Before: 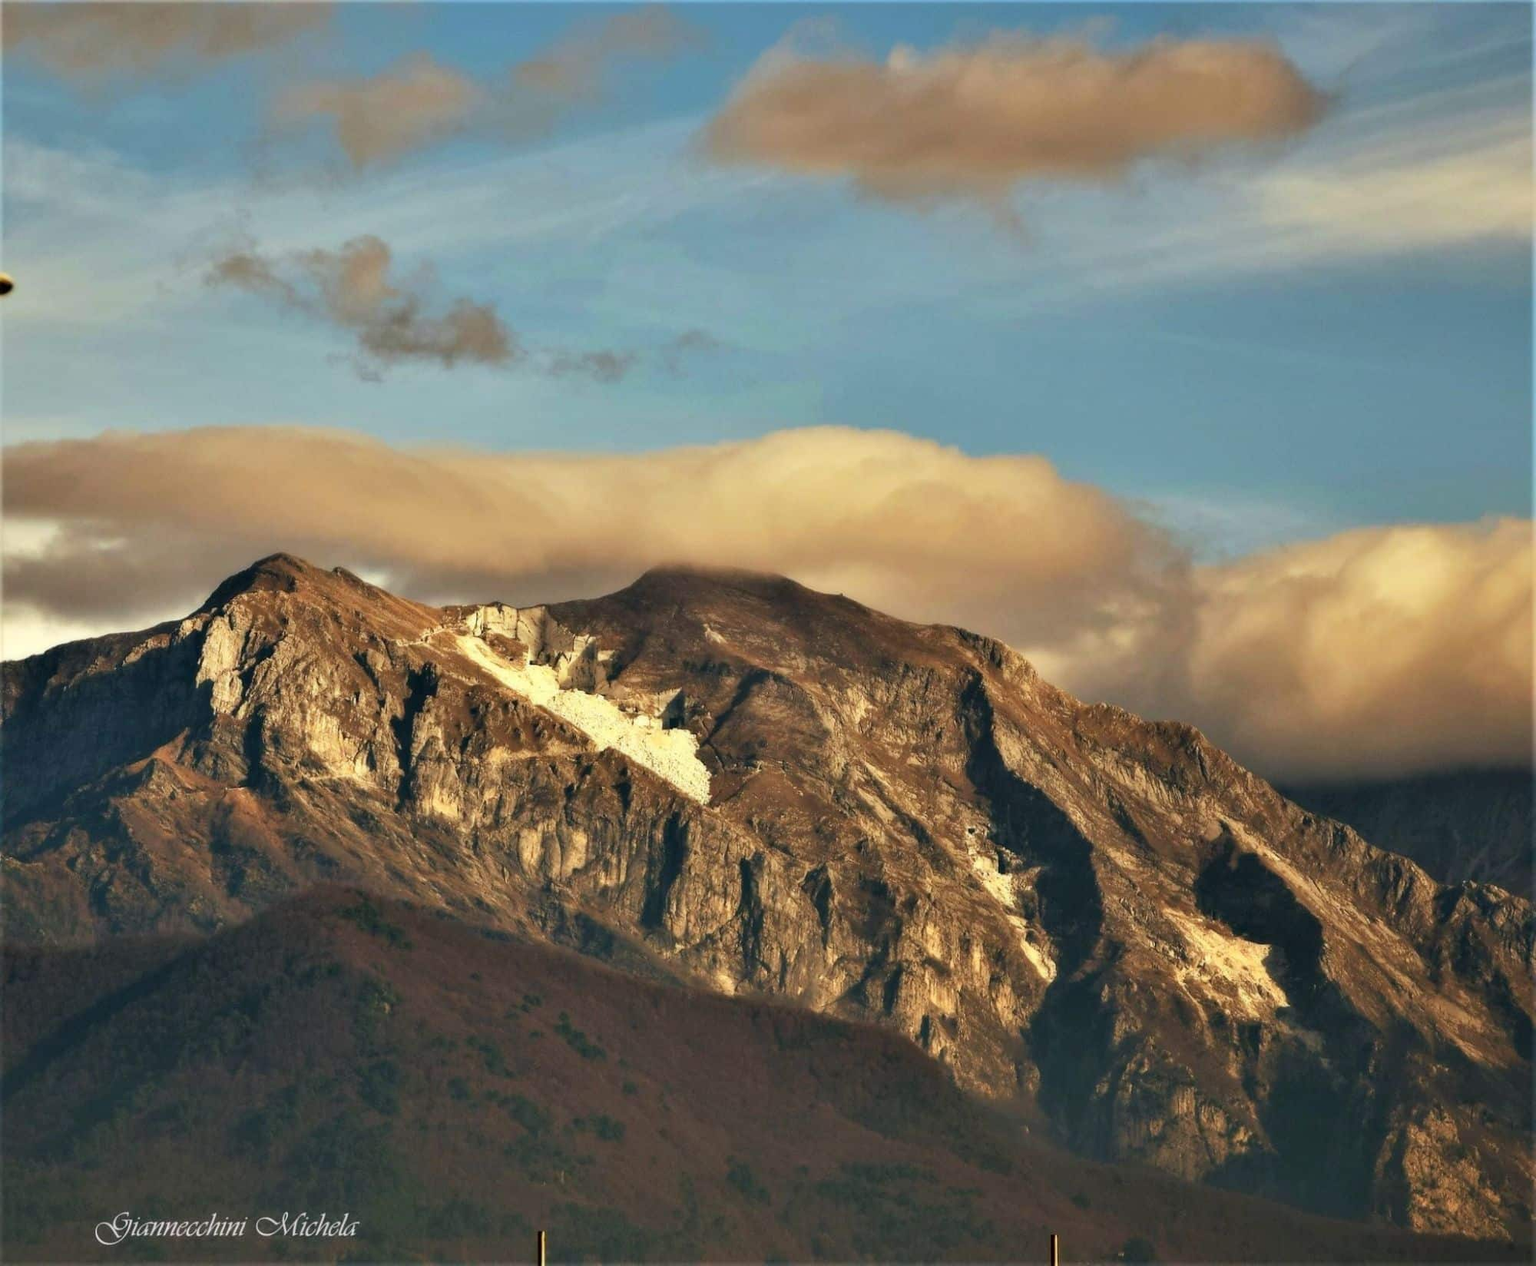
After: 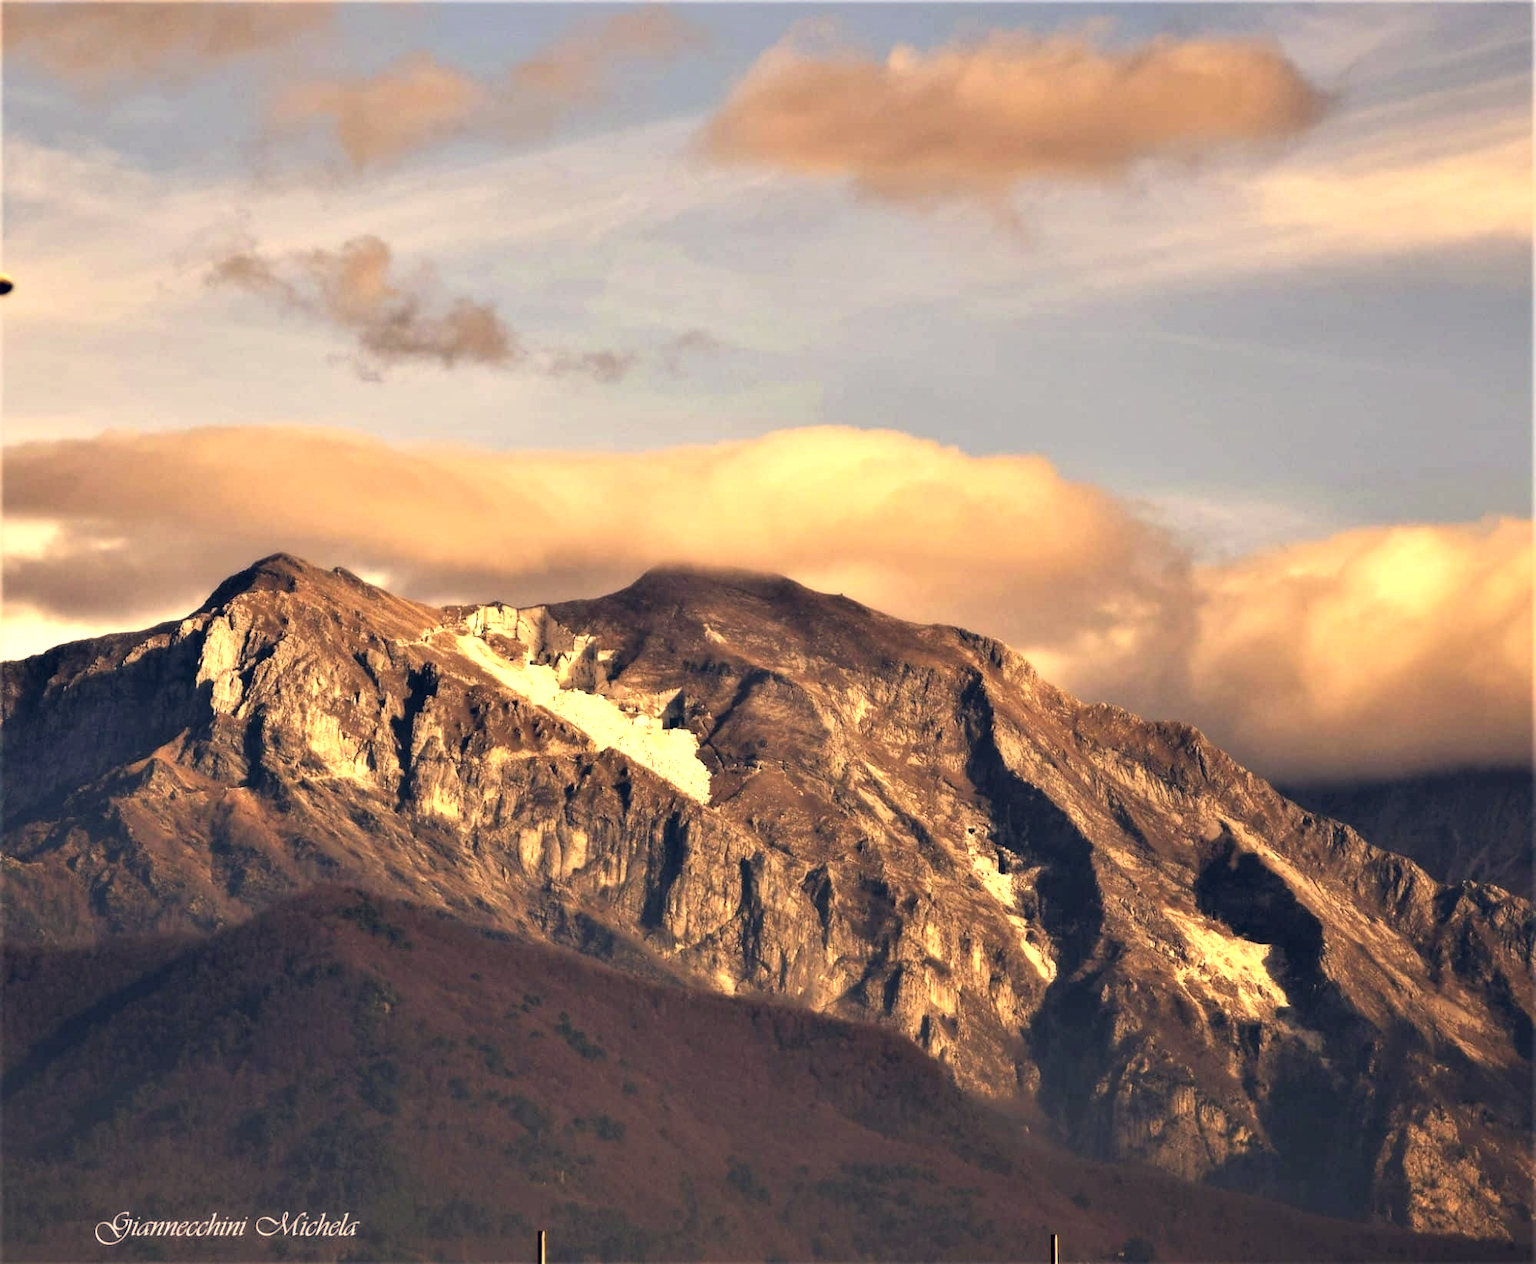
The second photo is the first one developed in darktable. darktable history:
color correction: highlights a* 20.03, highlights b* 27.6, shadows a* 3.38, shadows b* -16.72, saturation 0.744
tone equalizer: -8 EV -0.768 EV, -7 EV -0.688 EV, -6 EV -0.597 EV, -5 EV -0.416 EV, -3 EV 0.385 EV, -2 EV 0.6 EV, -1 EV 0.686 EV, +0 EV 0.738 EV
crop: bottom 0.068%
